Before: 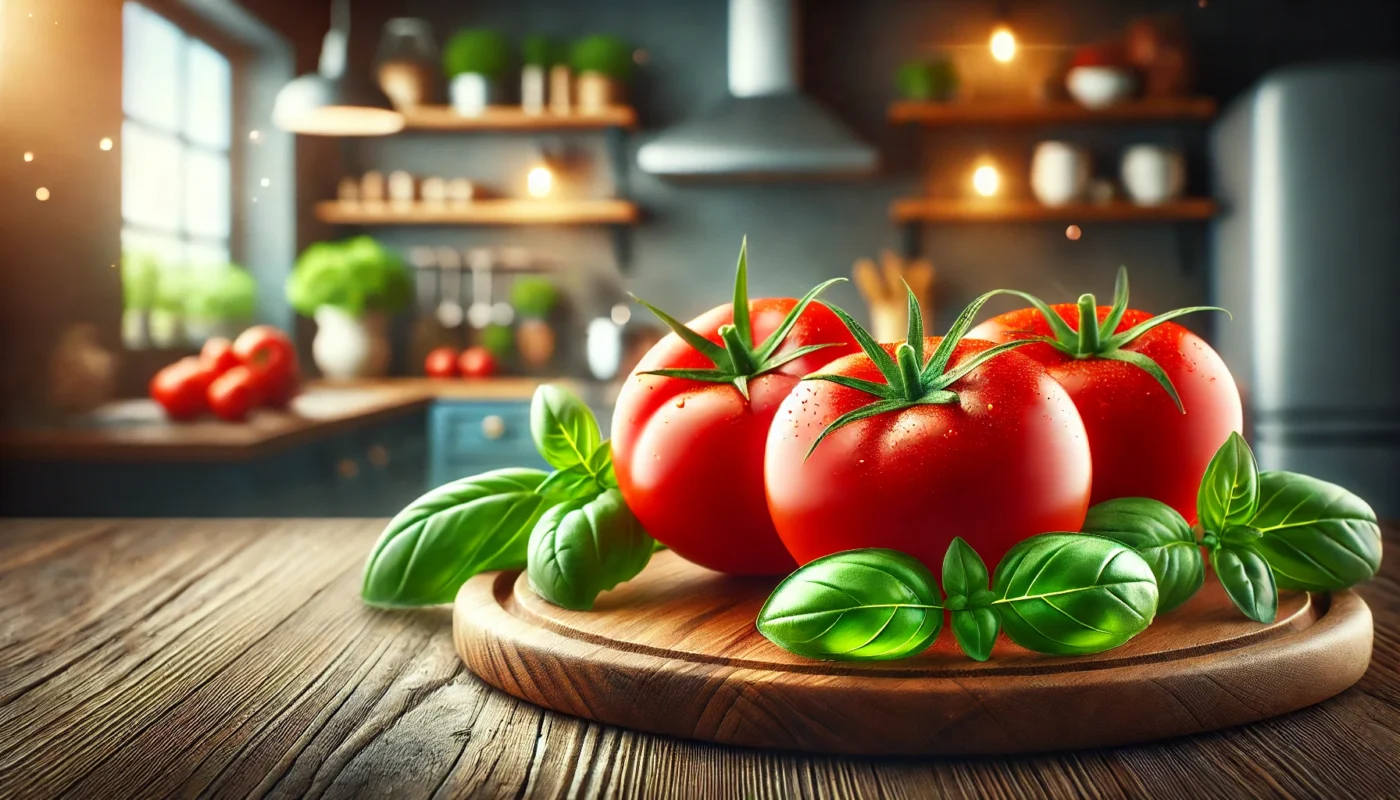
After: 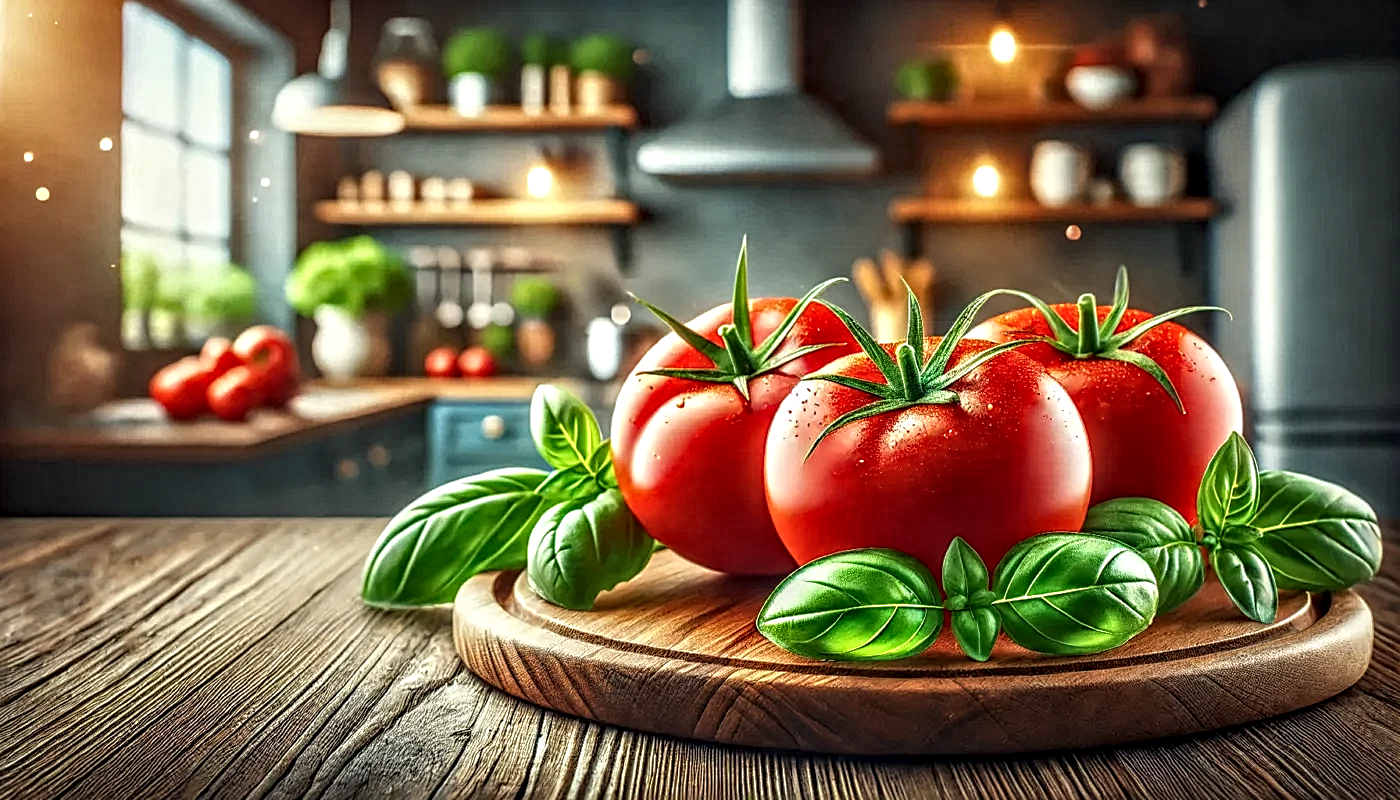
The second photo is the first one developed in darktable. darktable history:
local contrast: highlights 0%, shadows 0%, detail 133%
sharpen: on, module defaults
contrast equalizer: octaves 7, y [[0.5, 0.542, 0.583, 0.625, 0.667, 0.708], [0.5 ×6], [0.5 ×6], [0 ×6], [0 ×6]]
